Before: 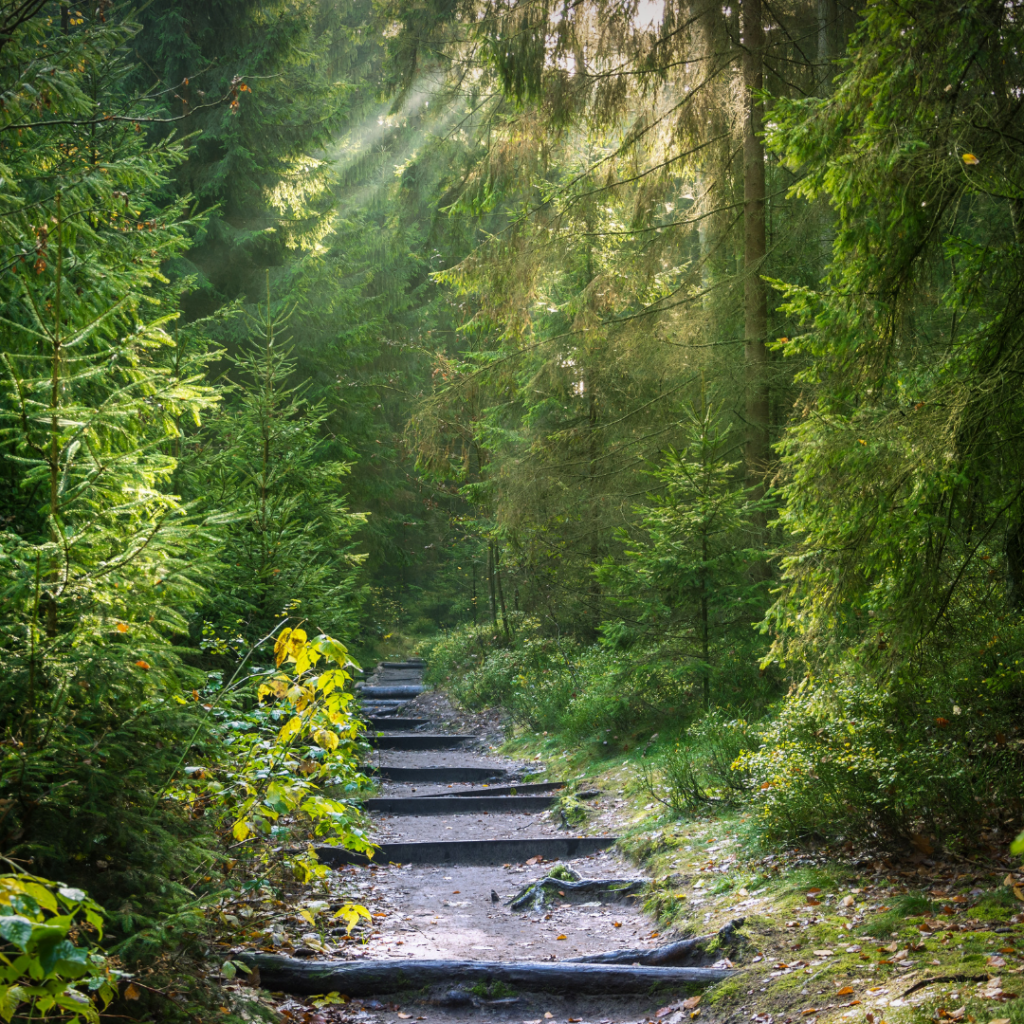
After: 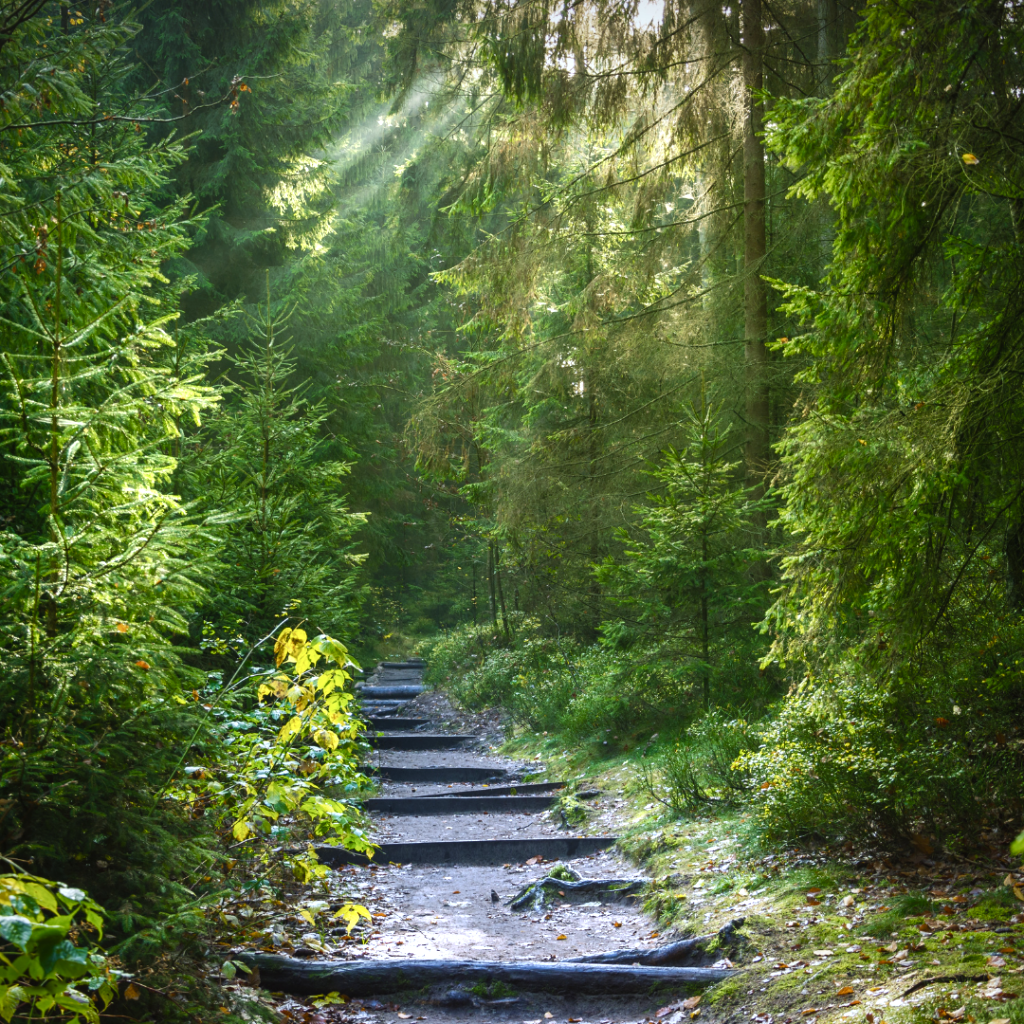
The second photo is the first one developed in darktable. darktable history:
white balance: red 0.925, blue 1.046
color balance rgb: shadows lift › chroma 1%, shadows lift › hue 28.8°, power › hue 60°, highlights gain › chroma 1%, highlights gain › hue 60°, global offset › luminance 0.25%, perceptual saturation grading › highlights -20%, perceptual saturation grading › shadows 20%, perceptual brilliance grading › highlights 10%, perceptual brilliance grading › shadows -5%, global vibrance 19.67%
